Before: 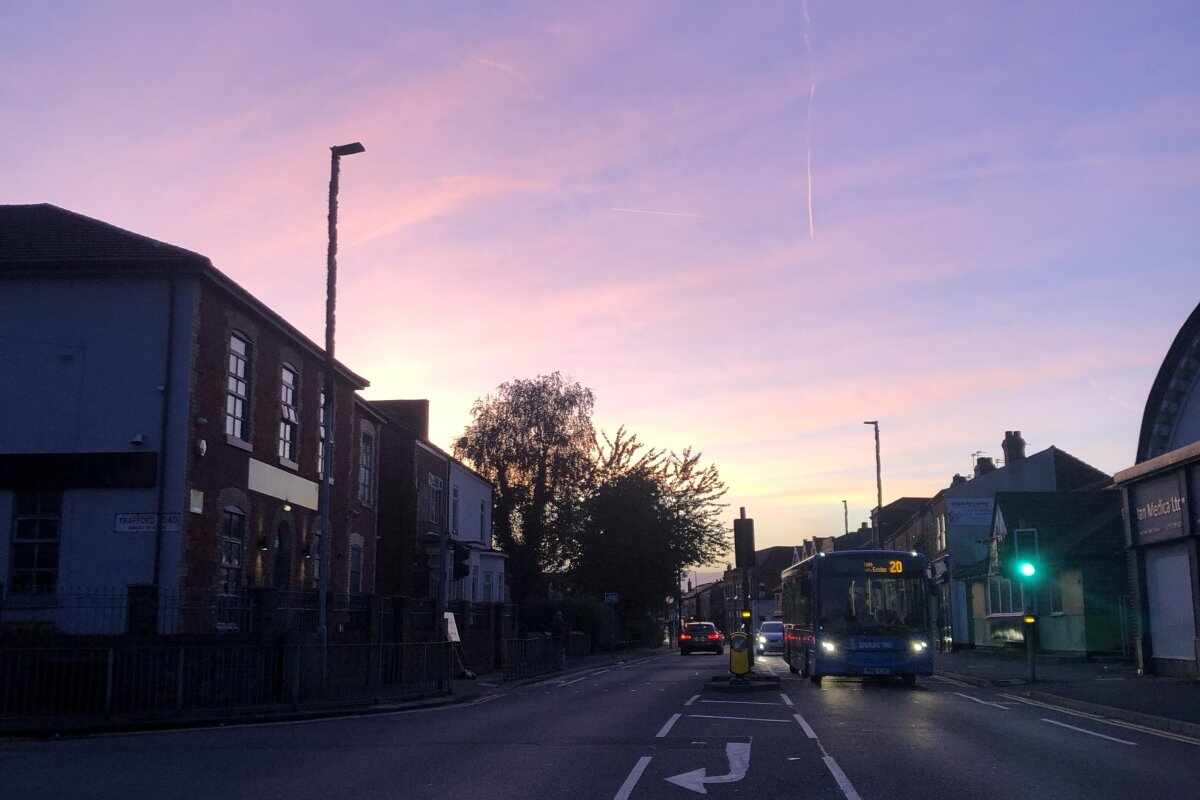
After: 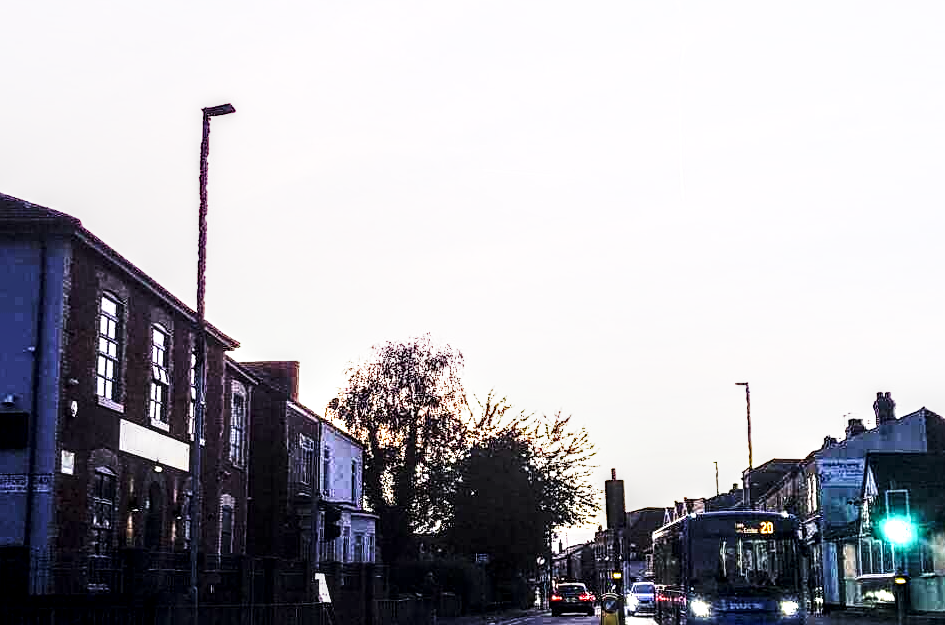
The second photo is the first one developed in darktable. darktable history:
local contrast: highlights 19%, detail 186%
exposure: exposure 0.556 EV, compensate highlight preservation false
base curve: curves: ch0 [(0, 0) (0.026, 0.03) (0.109, 0.232) (0.351, 0.748) (0.669, 0.968) (1, 1)], preserve colors none
tone equalizer: -8 EV -1.08 EV, -7 EV -1.01 EV, -6 EV -0.867 EV, -5 EV -0.578 EV, -3 EV 0.578 EV, -2 EV 0.867 EV, -1 EV 1.01 EV, +0 EV 1.08 EV, edges refinement/feathering 500, mask exposure compensation -1.57 EV, preserve details no
crop and rotate: left 10.77%, top 5.1%, right 10.41%, bottom 16.76%
sharpen: on, module defaults
